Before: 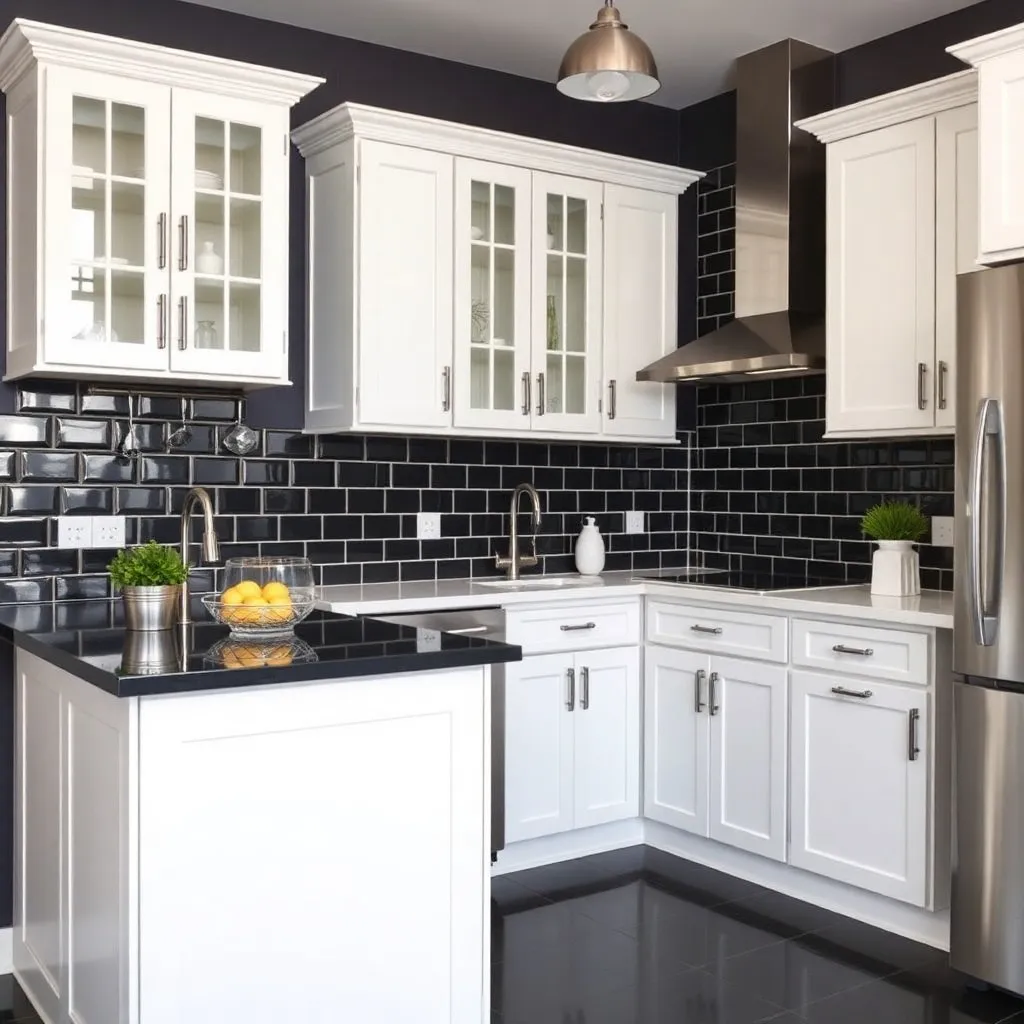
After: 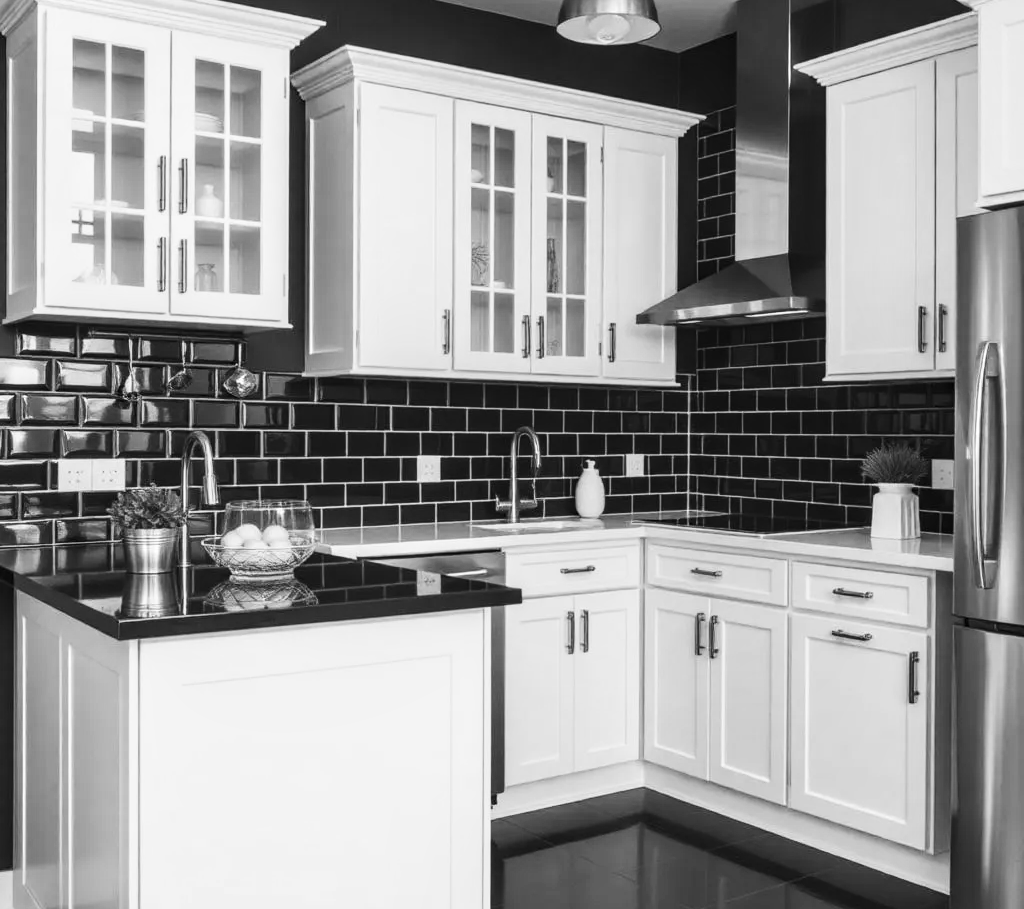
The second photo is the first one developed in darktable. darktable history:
contrast brightness saturation: contrast 0.22
crop and rotate: top 5.609%, bottom 5.609%
local contrast: on, module defaults
monochrome: a 32, b 64, size 2.3
